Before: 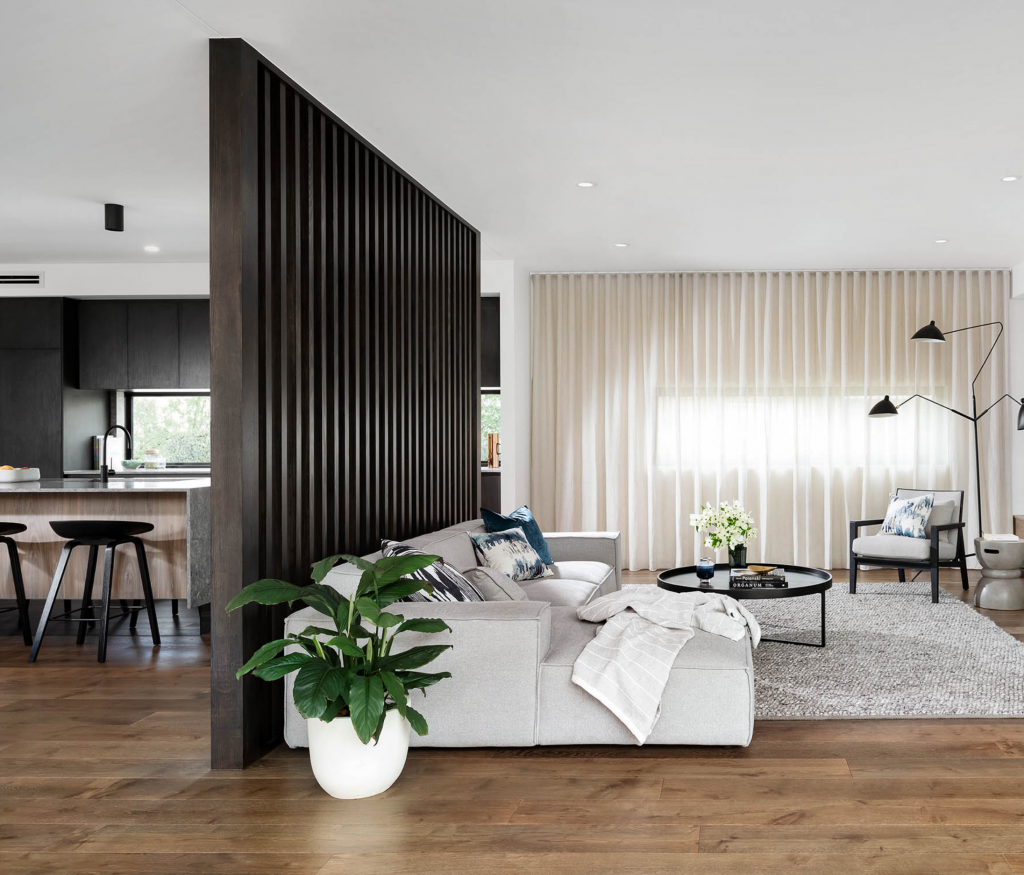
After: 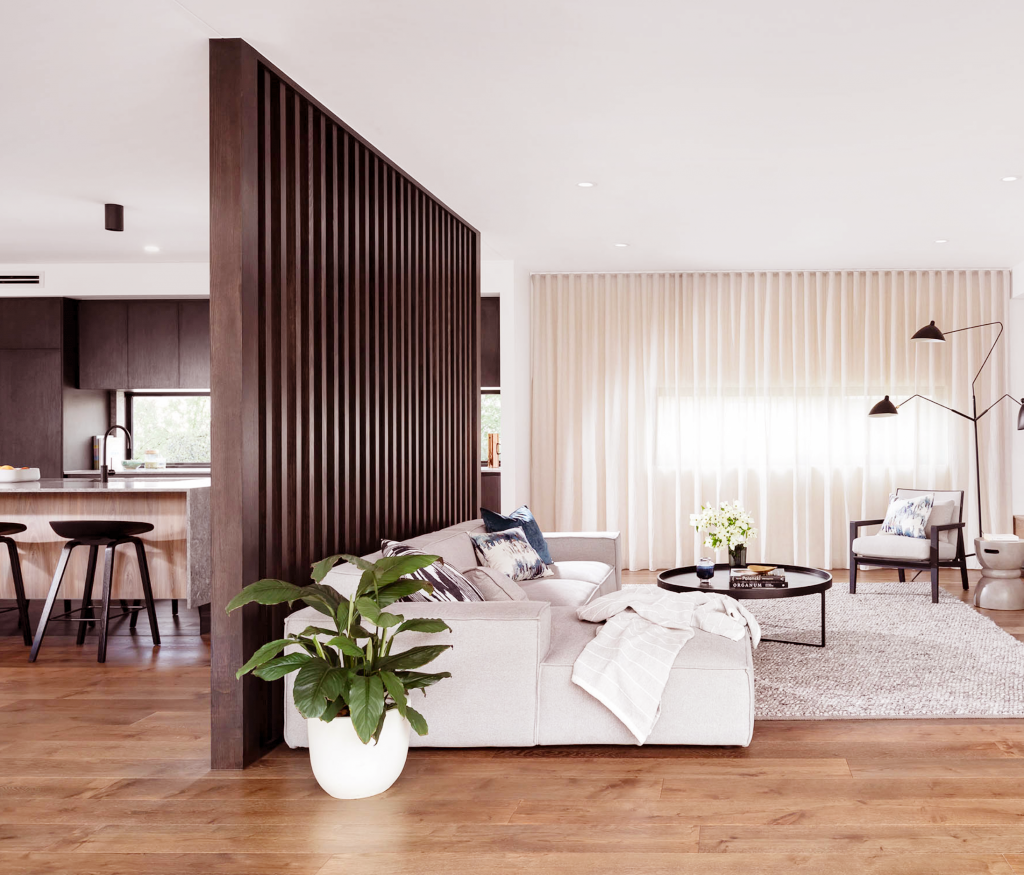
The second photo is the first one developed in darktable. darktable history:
tone curve: curves: ch0 [(0, 0) (0.003, 0.004) (0.011, 0.015) (0.025, 0.033) (0.044, 0.059) (0.069, 0.093) (0.1, 0.133) (0.136, 0.182) (0.177, 0.237) (0.224, 0.3) (0.277, 0.369) (0.335, 0.437) (0.399, 0.511) (0.468, 0.584) (0.543, 0.656) (0.623, 0.729) (0.709, 0.8) (0.801, 0.872) (0.898, 0.935) (1, 1)], preserve colors none
rgb levels: mode RGB, independent channels, levels [[0, 0.474, 1], [0, 0.5, 1], [0, 0.5, 1]]
